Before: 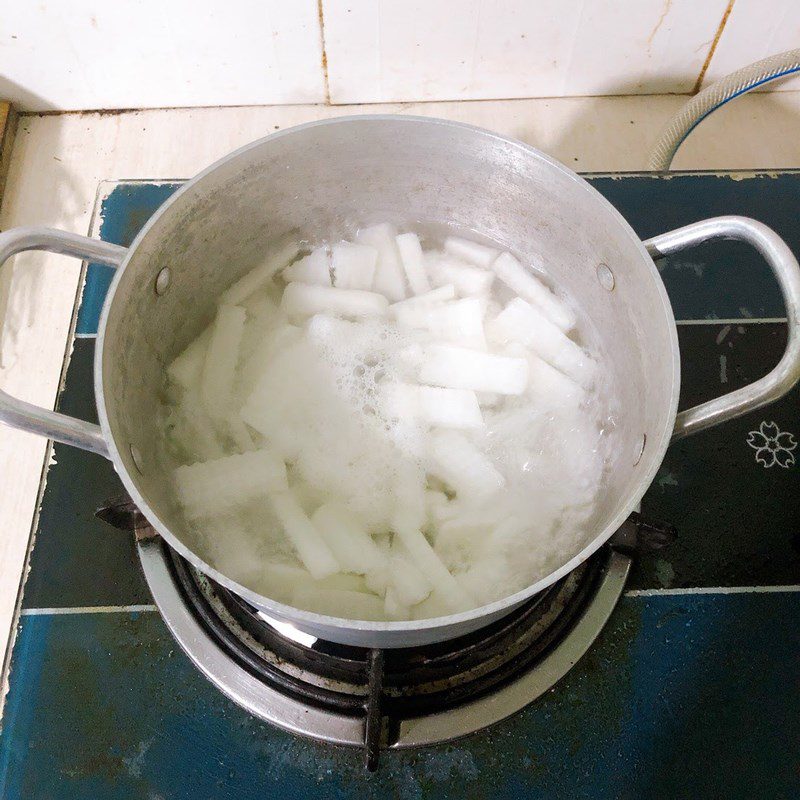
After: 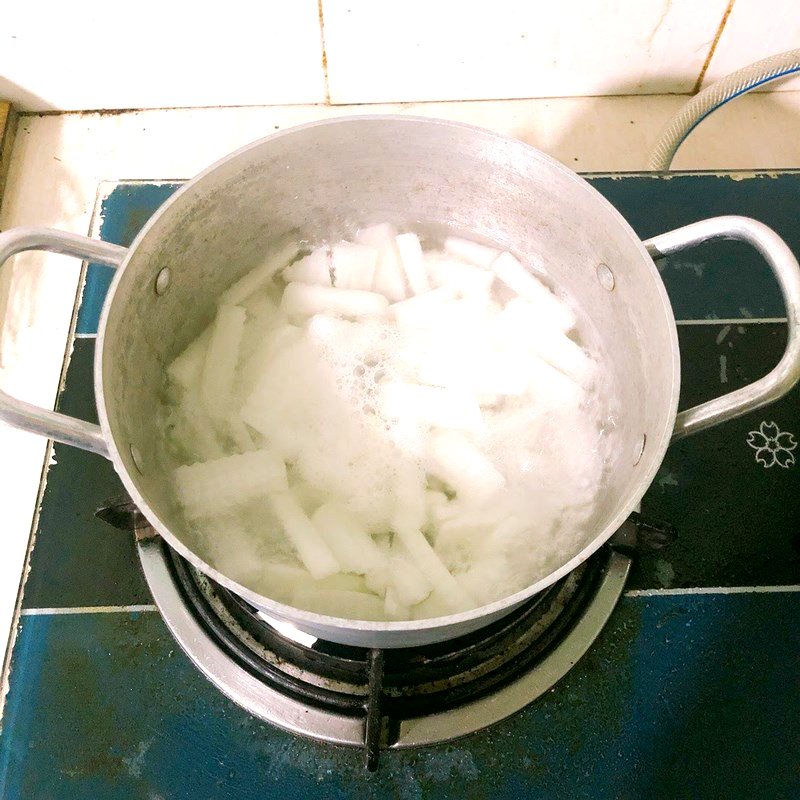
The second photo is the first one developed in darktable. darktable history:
exposure: black level correction 0.001, exposure 0.499 EV, compensate highlight preservation false
color correction: highlights a* 4.47, highlights b* 4.96, shadows a* -6.93, shadows b* 4.71
